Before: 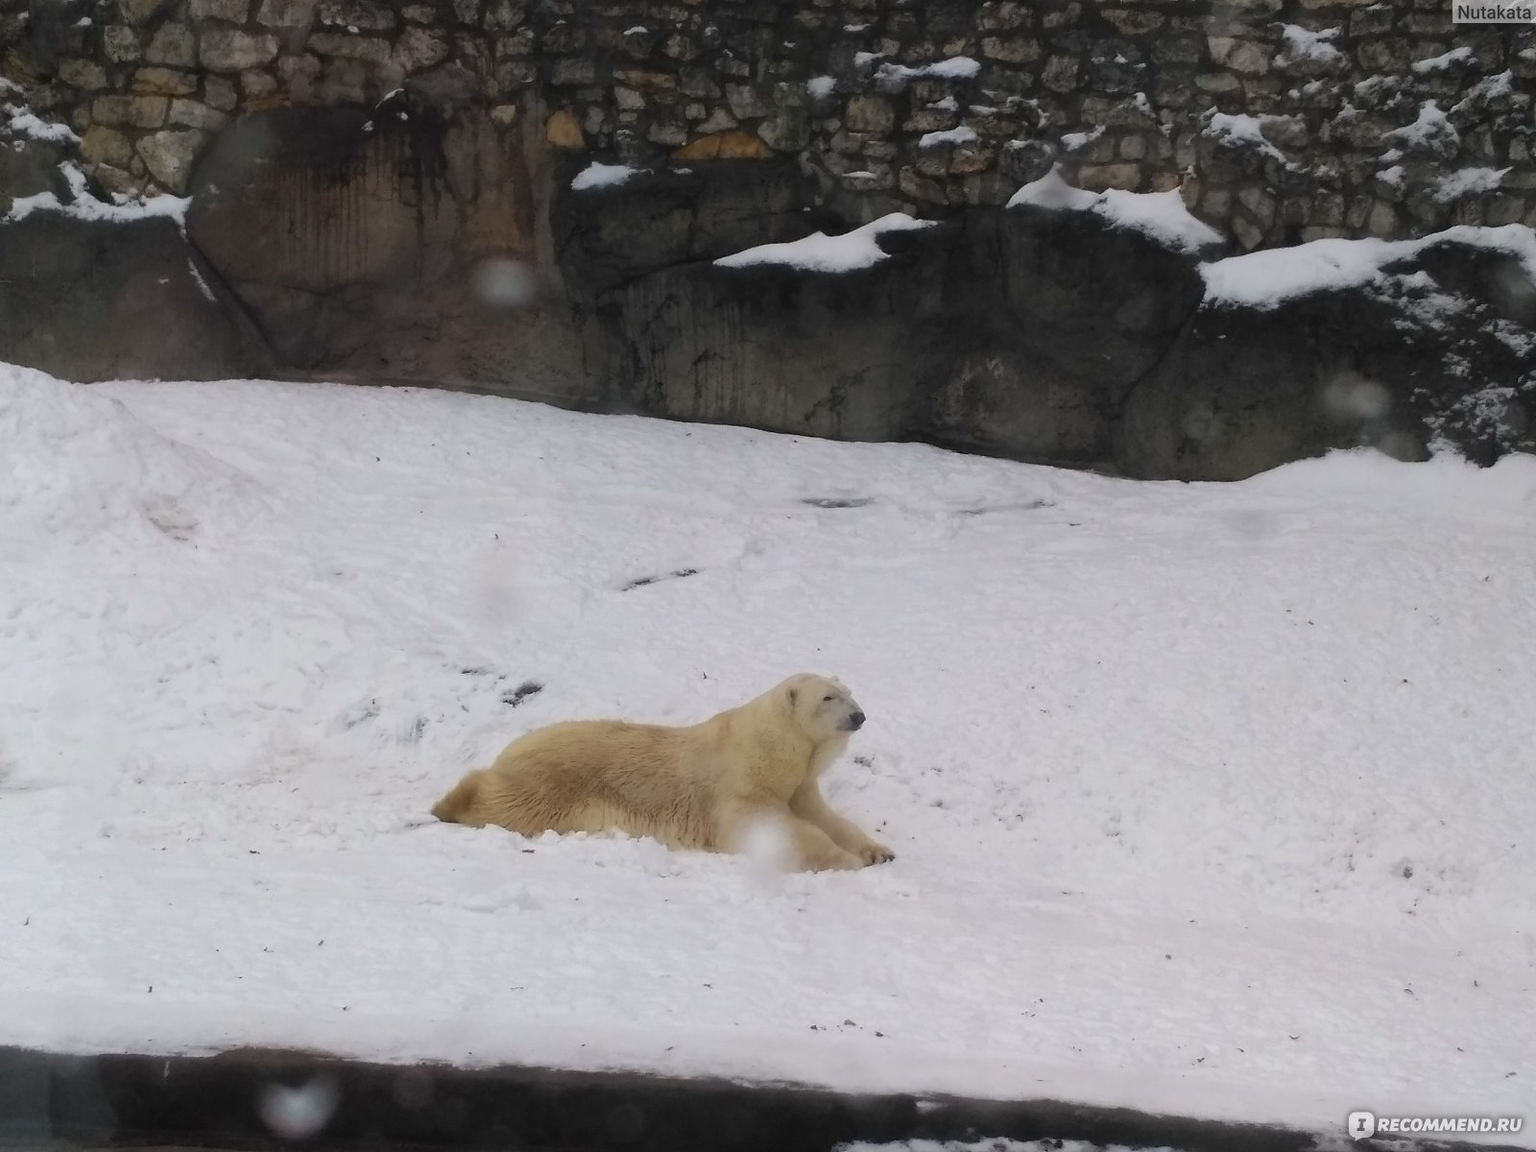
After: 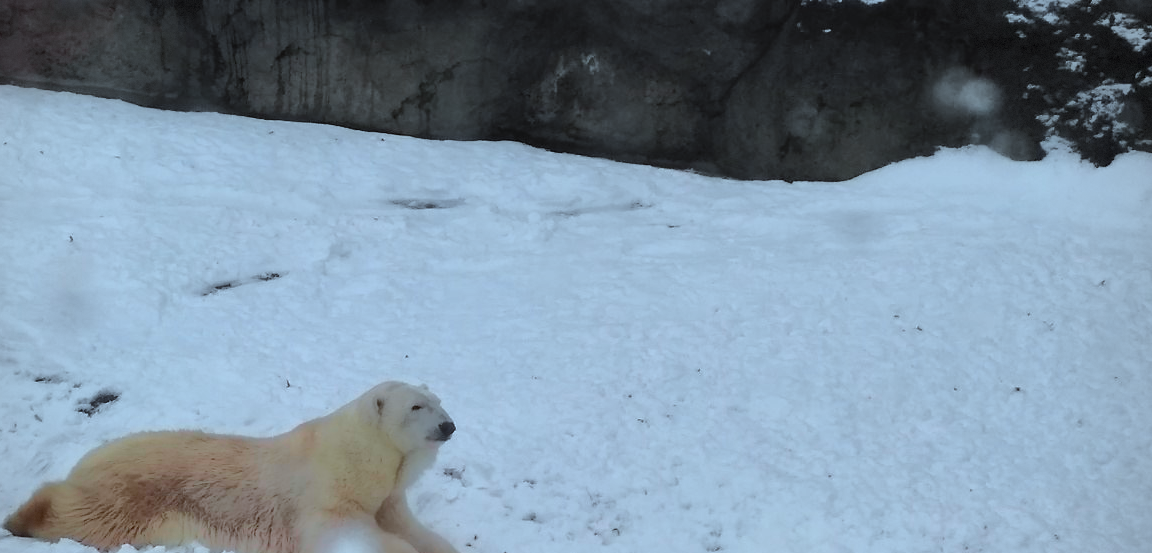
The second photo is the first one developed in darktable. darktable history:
color correction: highlights a* -10.47, highlights b* -18.79
vignetting: fall-off radius 64.27%, brightness -0.46, saturation -0.291, dithering 8-bit output
tone curve: curves: ch0 [(0, 0) (0.104, 0.061) (0.239, 0.201) (0.327, 0.317) (0.401, 0.443) (0.489, 0.566) (0.65, 0.68) (0.832, 0.858) (1, 0.977)]; ch1 [(0, 0) (0.161, 0.092) (0.35, 0.33) (0.379, 0.401) (0.447, 0.476) (0.495, 0.499) (0.515, 0.518) (0.534, 0.557) (0.602, 0.625) (0.712, 0.706) (1, 1)]; ch2 [(0, 0) (0.359, 0.372) (0.437, 0.437) (0.502, 0.501) (0.55, 0.534) (0.592, 0.601) (0.647, 0.64) (1, 1)], color space Lab, independent channels, preserve colors none
crop and rotate: left 27.94%, top 26.692%, bottom 27.205%
shadows and highlights: soften with gaussian
